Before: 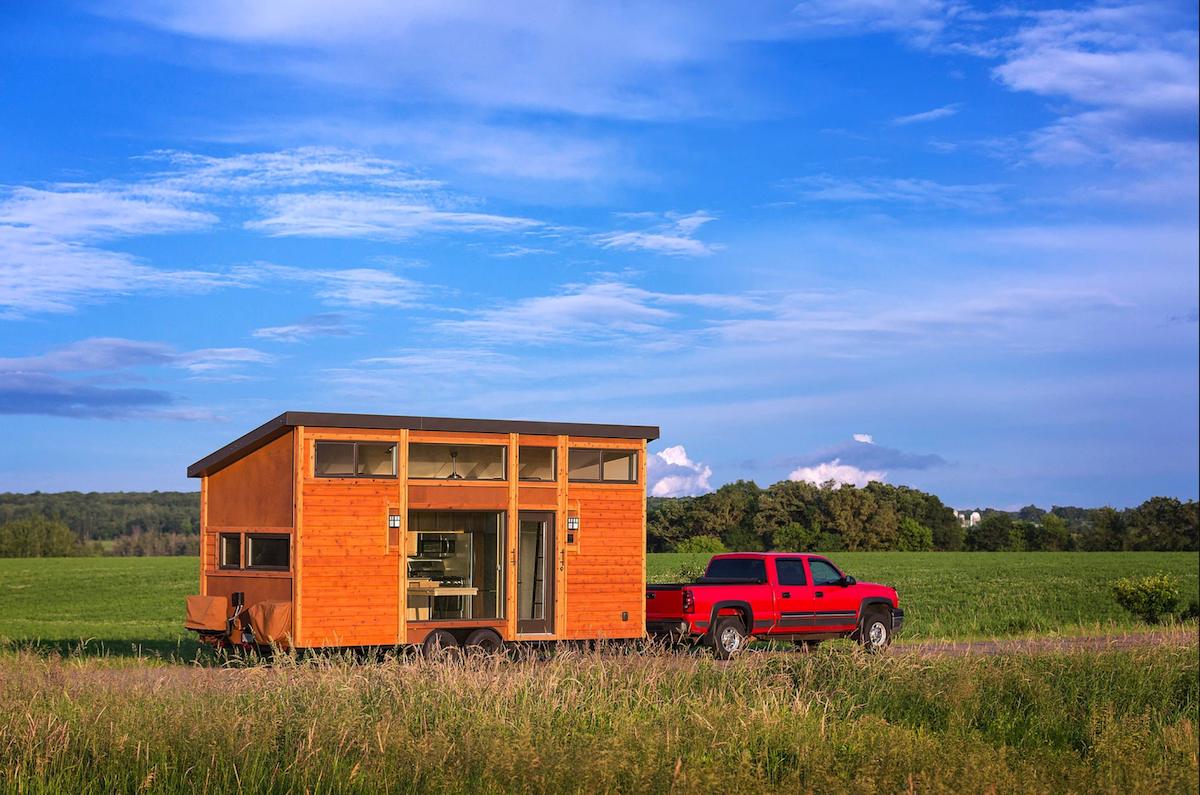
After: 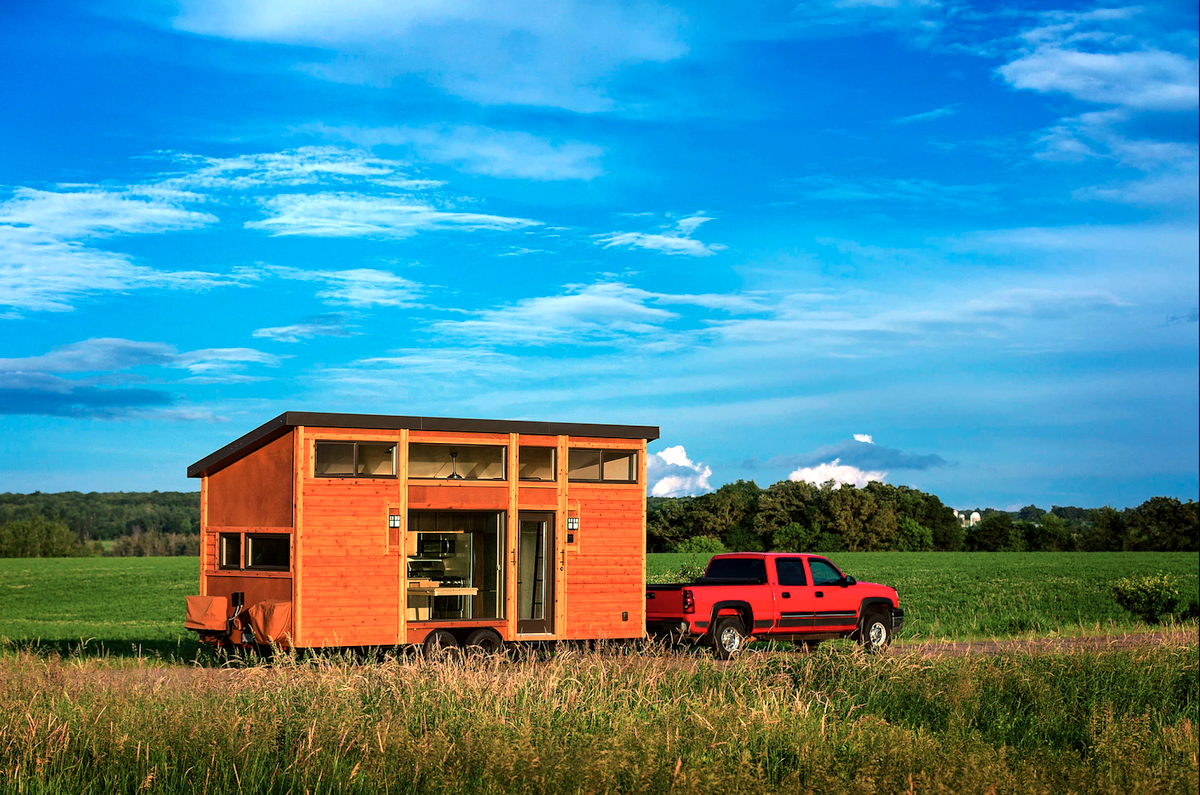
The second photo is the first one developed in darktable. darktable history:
color balance: mode lift, gamma, gain (sRGB), lift [1.014, 0.966, 0.918, 0.87], gamma [0.86, 0.734, 0.918, 0.976], gain [1.063, 1.13, 1.063, 0.86]
color correction: highlights a* -10.69, highlights b* -19.19
